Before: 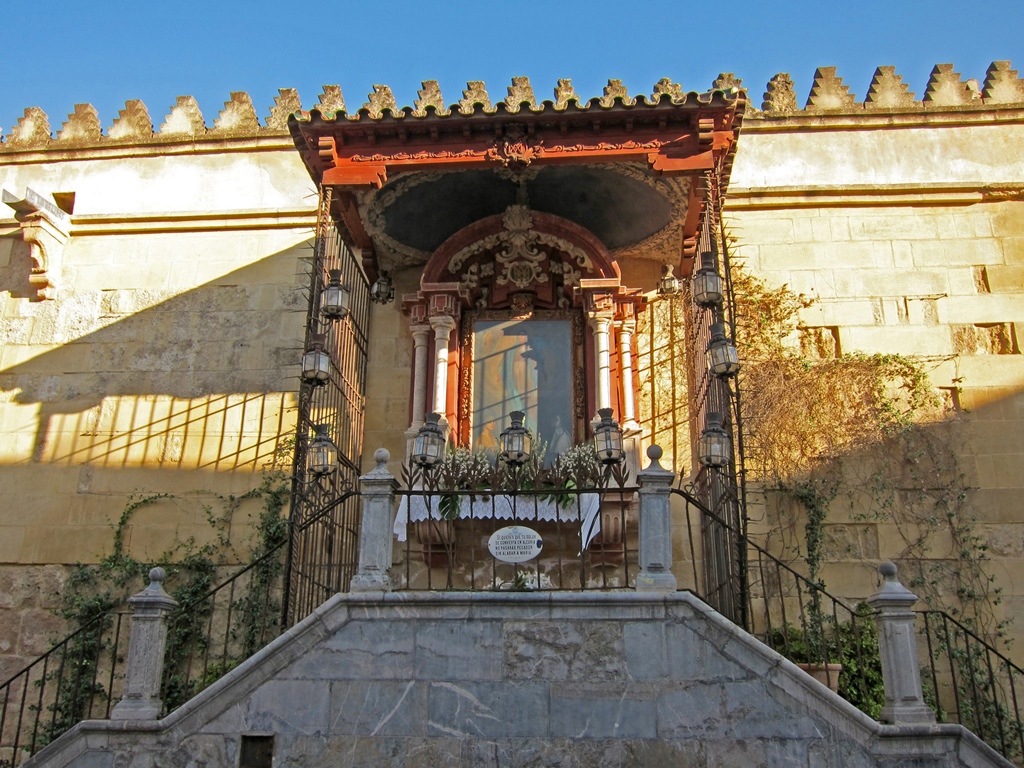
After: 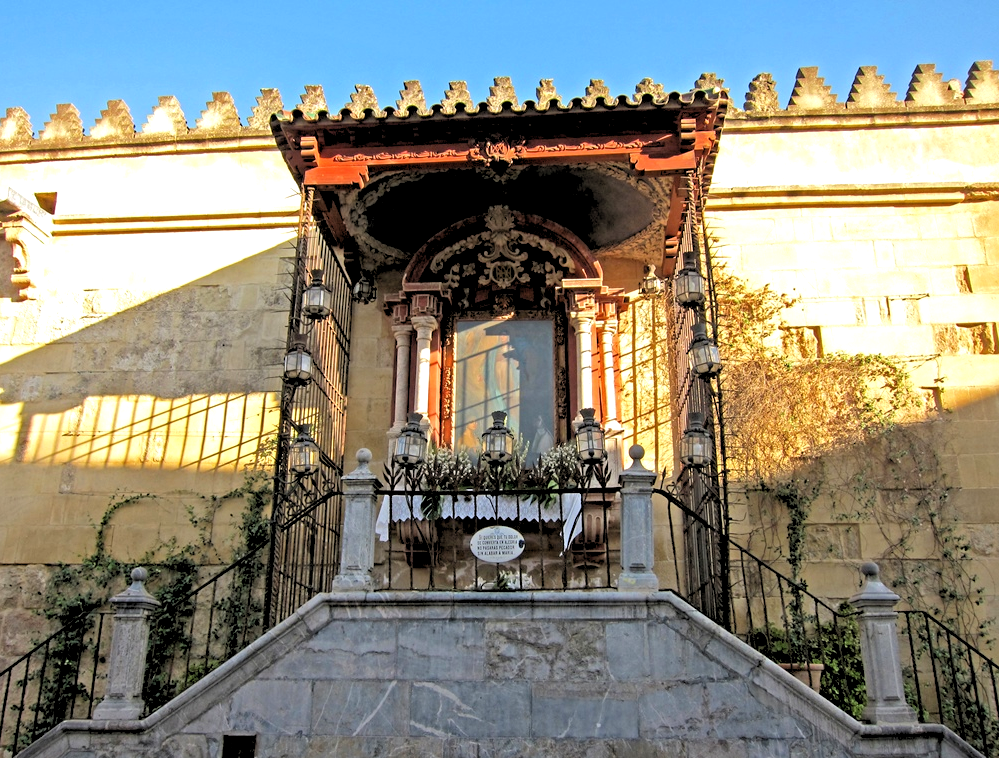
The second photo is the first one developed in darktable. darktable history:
rgb levels: levels [[0.029, 0.461, 0.922], [0, 0.5, 1], [0, 0.5, 1]]
tone equalizer: on, module defaults
exposure: black level correction 0, exposure 0.5 EV, compensate exposure bias true, compensate highlight preservation false
crop and rotate: left 1.774%, right 0.633%, bottom 1.28%
